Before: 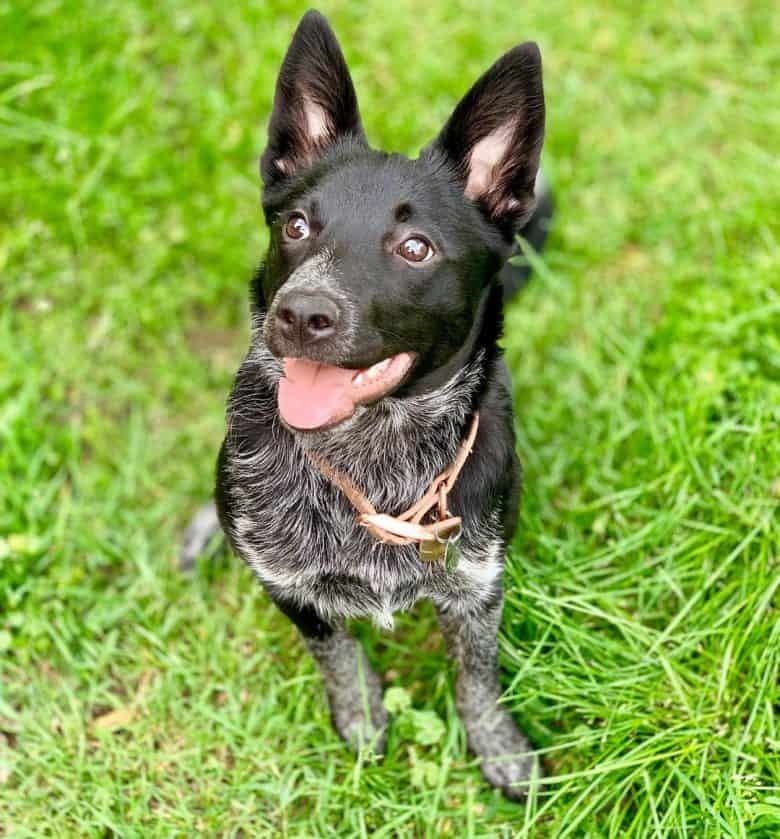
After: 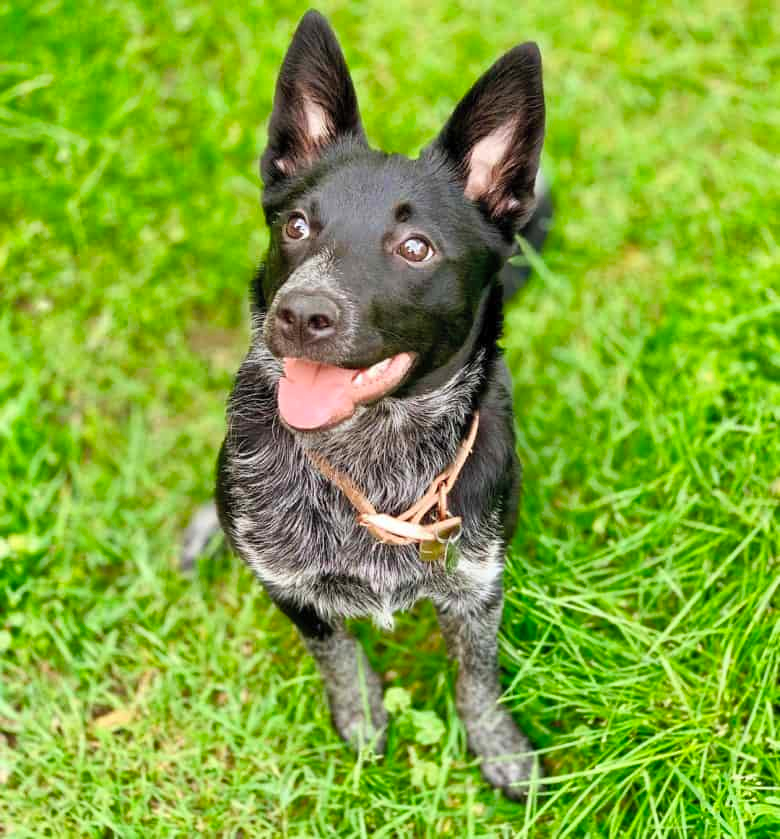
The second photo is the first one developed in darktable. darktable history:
color balance rgb: shadows fall-off 101%, linear chroma grading › mid-tones 7.63%, perceptual saturation grading › mid-tones 11.68%, mask middle-gray fulcrum 22.45%, global vibrance 10.11%, saturation formula JzAzBz (2021)
shadows and highlights: shadows 35, highlights -35, soften with gaussian
contrast brightness saturation: contrast 0.03, brightness 0.06, saturation 0.13
